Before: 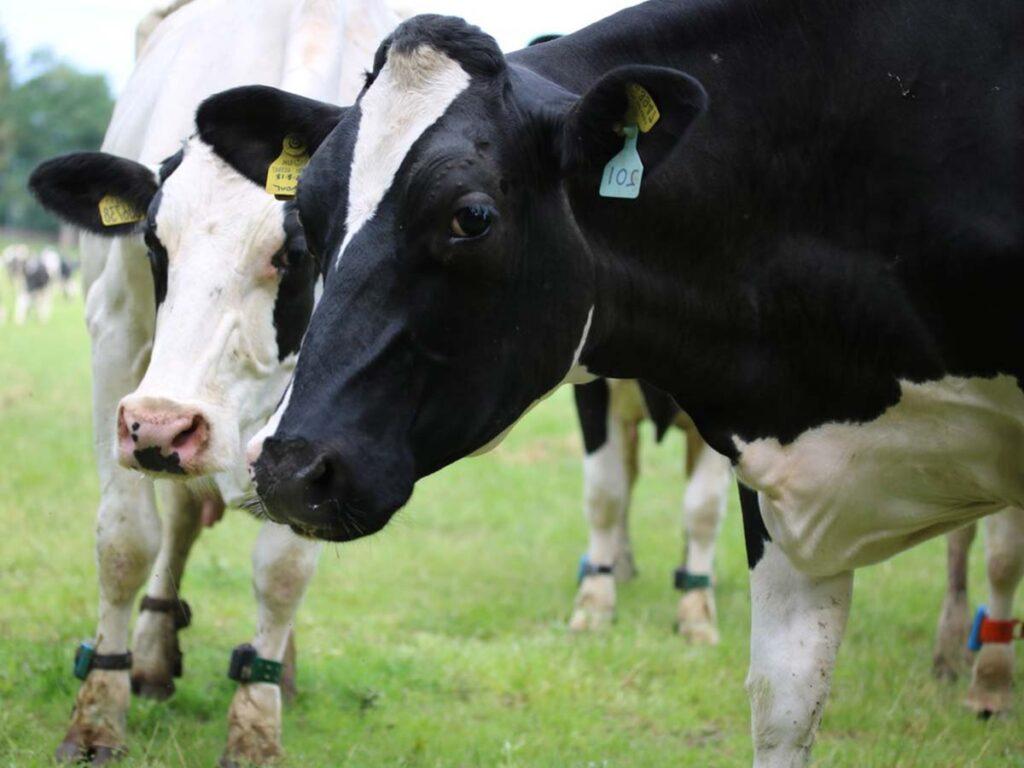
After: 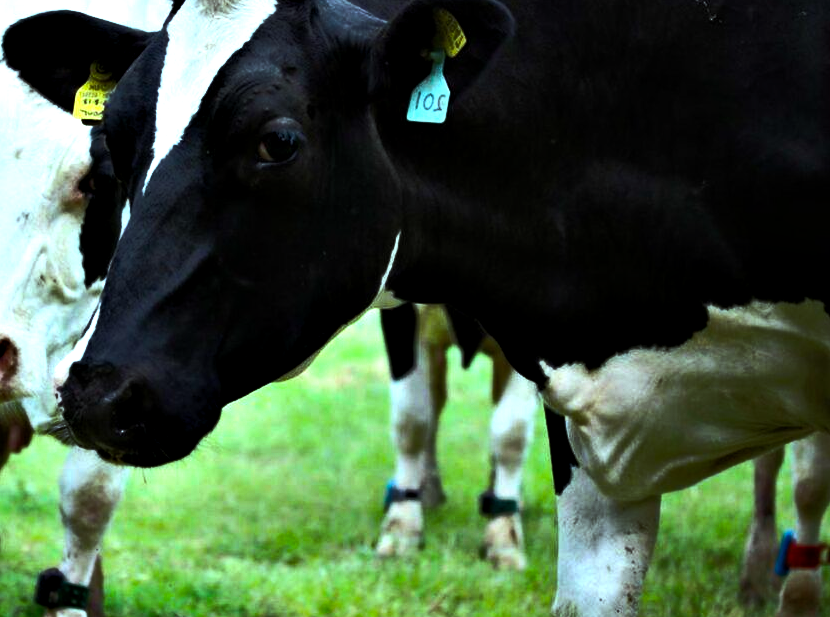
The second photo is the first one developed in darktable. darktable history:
tone equalizer: on, module defaults
color balance rgb: highlights gain › luminance 15.531%, highlights gain › chroma 3.992%, highlights gain › hue 208.1°, perceptual saturation grading › global saturation 25.69%, perceptual brilliance grading › highlights 1.867%, perceptual brilliance grading › mid-tones -49.957%, perceptual brilliance grading › shadows -50.07%, global vibrance 20.434%
crop: left 18.867%, top 9.801%, right 0%, bottom 9.732%
contrast equalizer: octaves 7, y [[0.6 ×6], [0.55 ×6], [0 ×6], [0 ×6], [0 ×6]]
